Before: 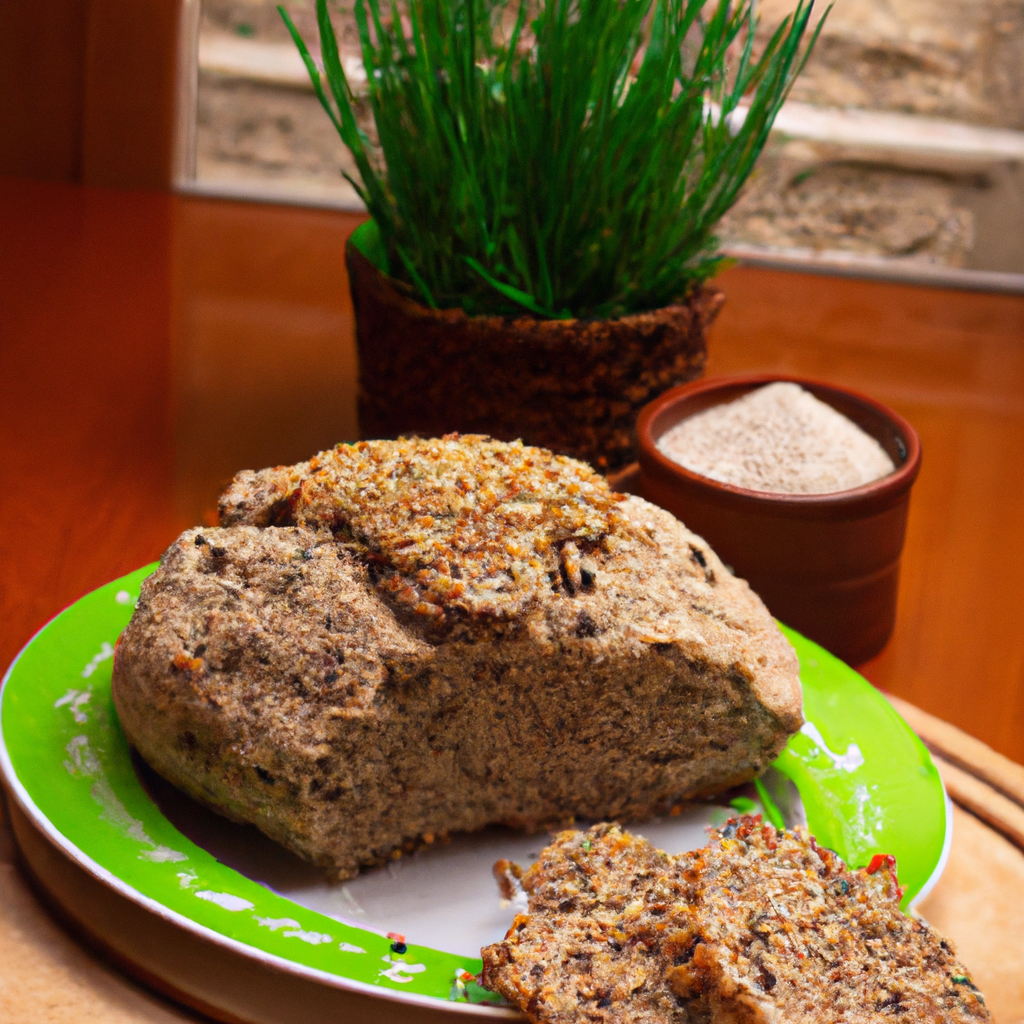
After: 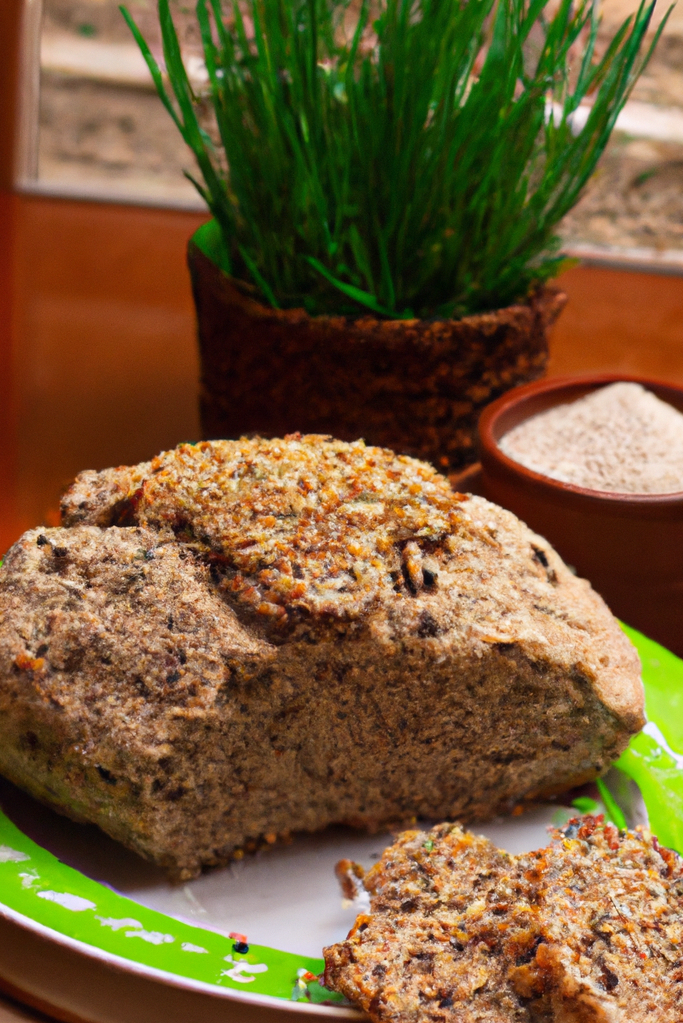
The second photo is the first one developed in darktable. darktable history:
crop and rotate: left 15.517%, right 17.75%
